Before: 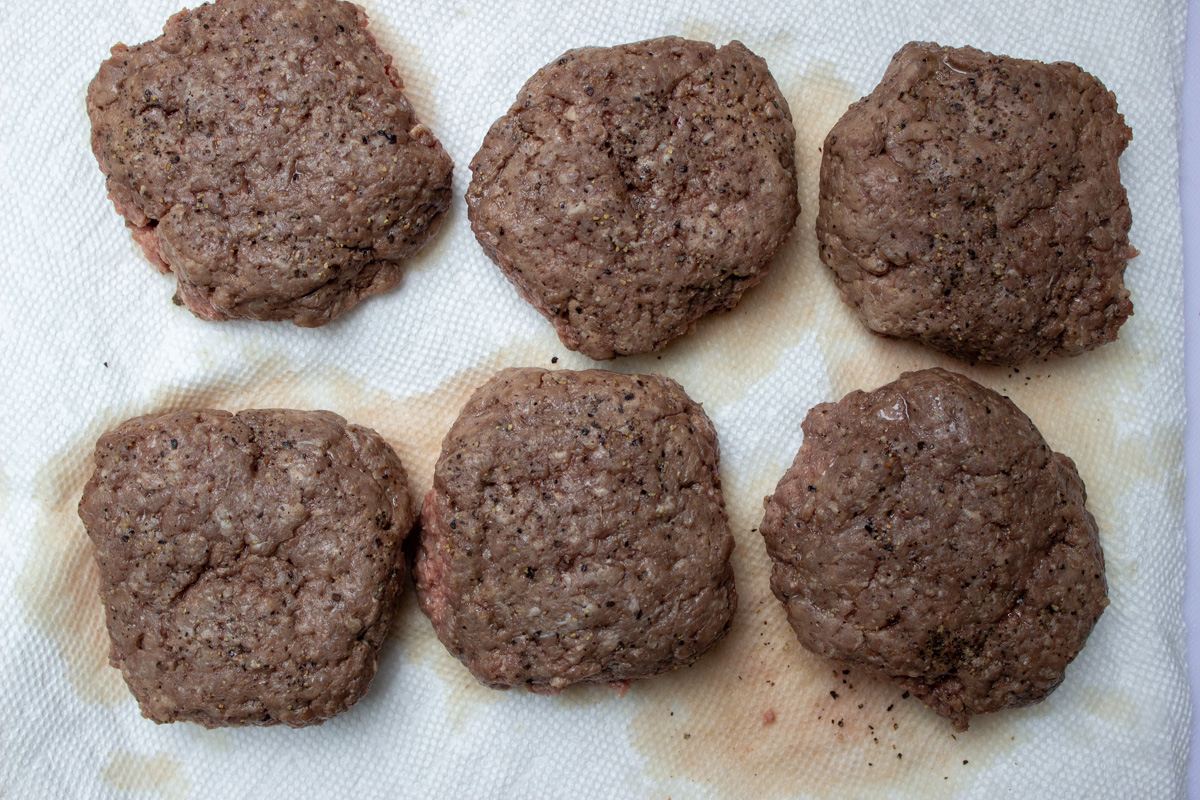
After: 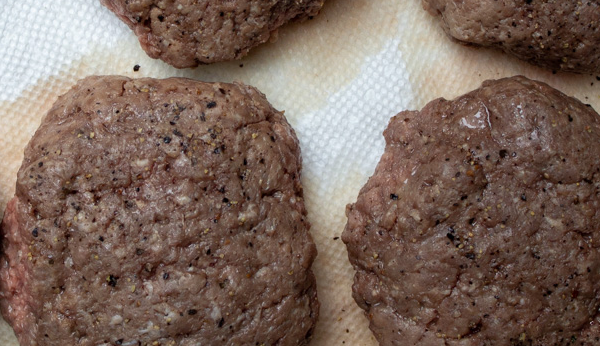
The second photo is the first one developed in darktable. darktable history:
crop: left 34.873%, top 36.586%, right 15.063%, bottom 20.082%
